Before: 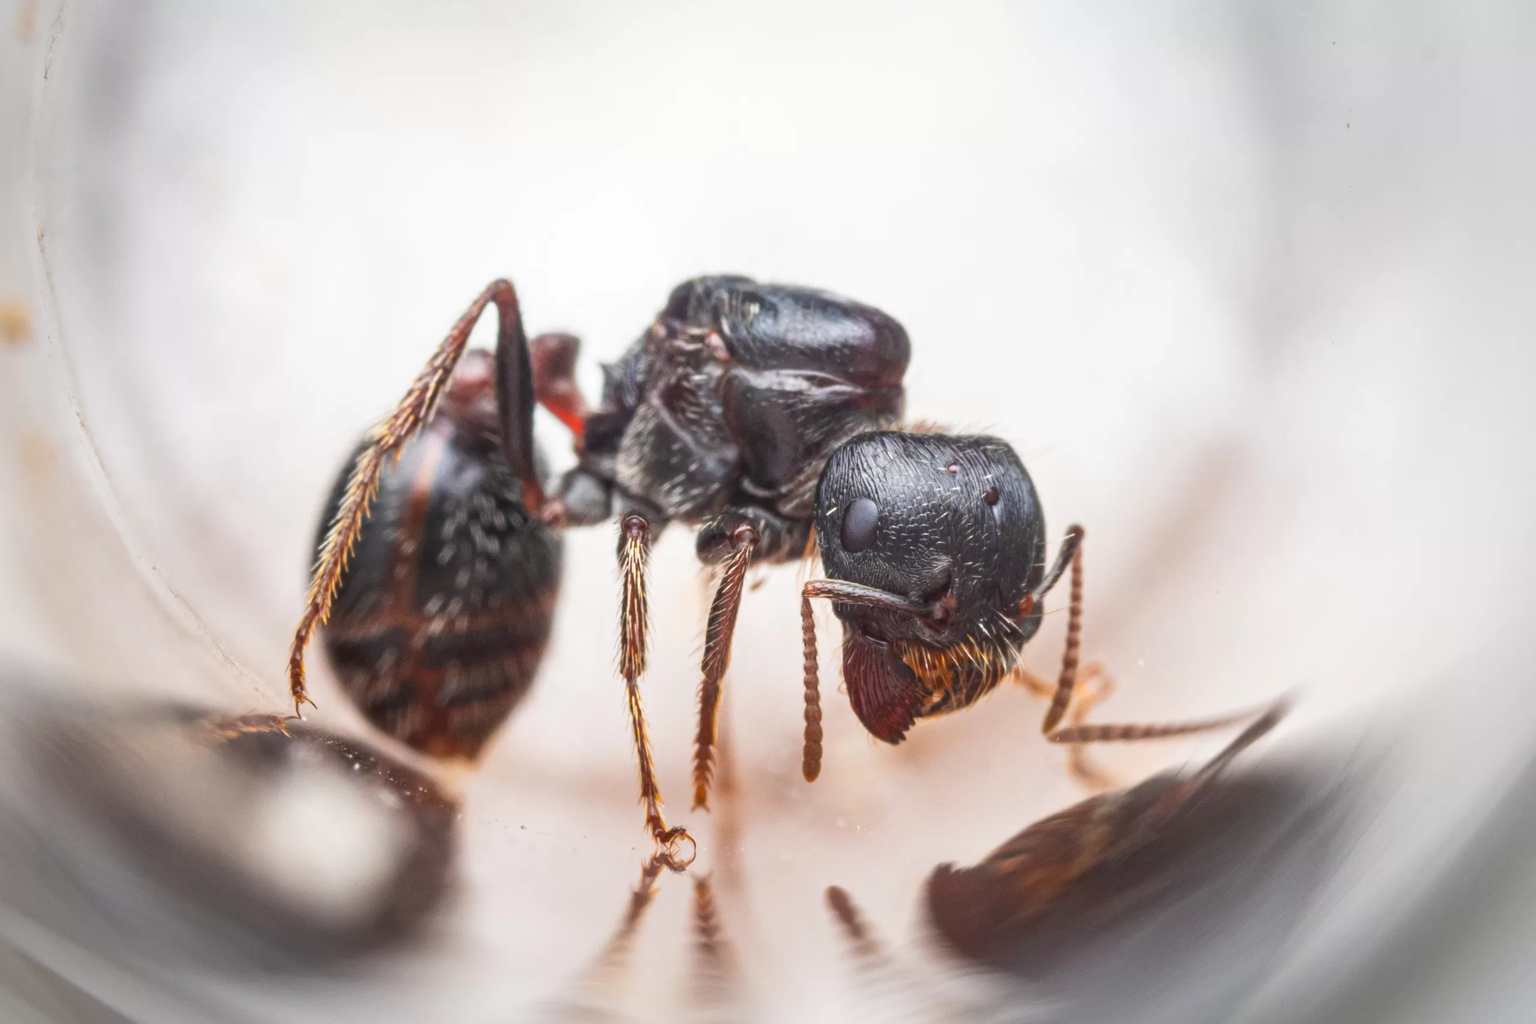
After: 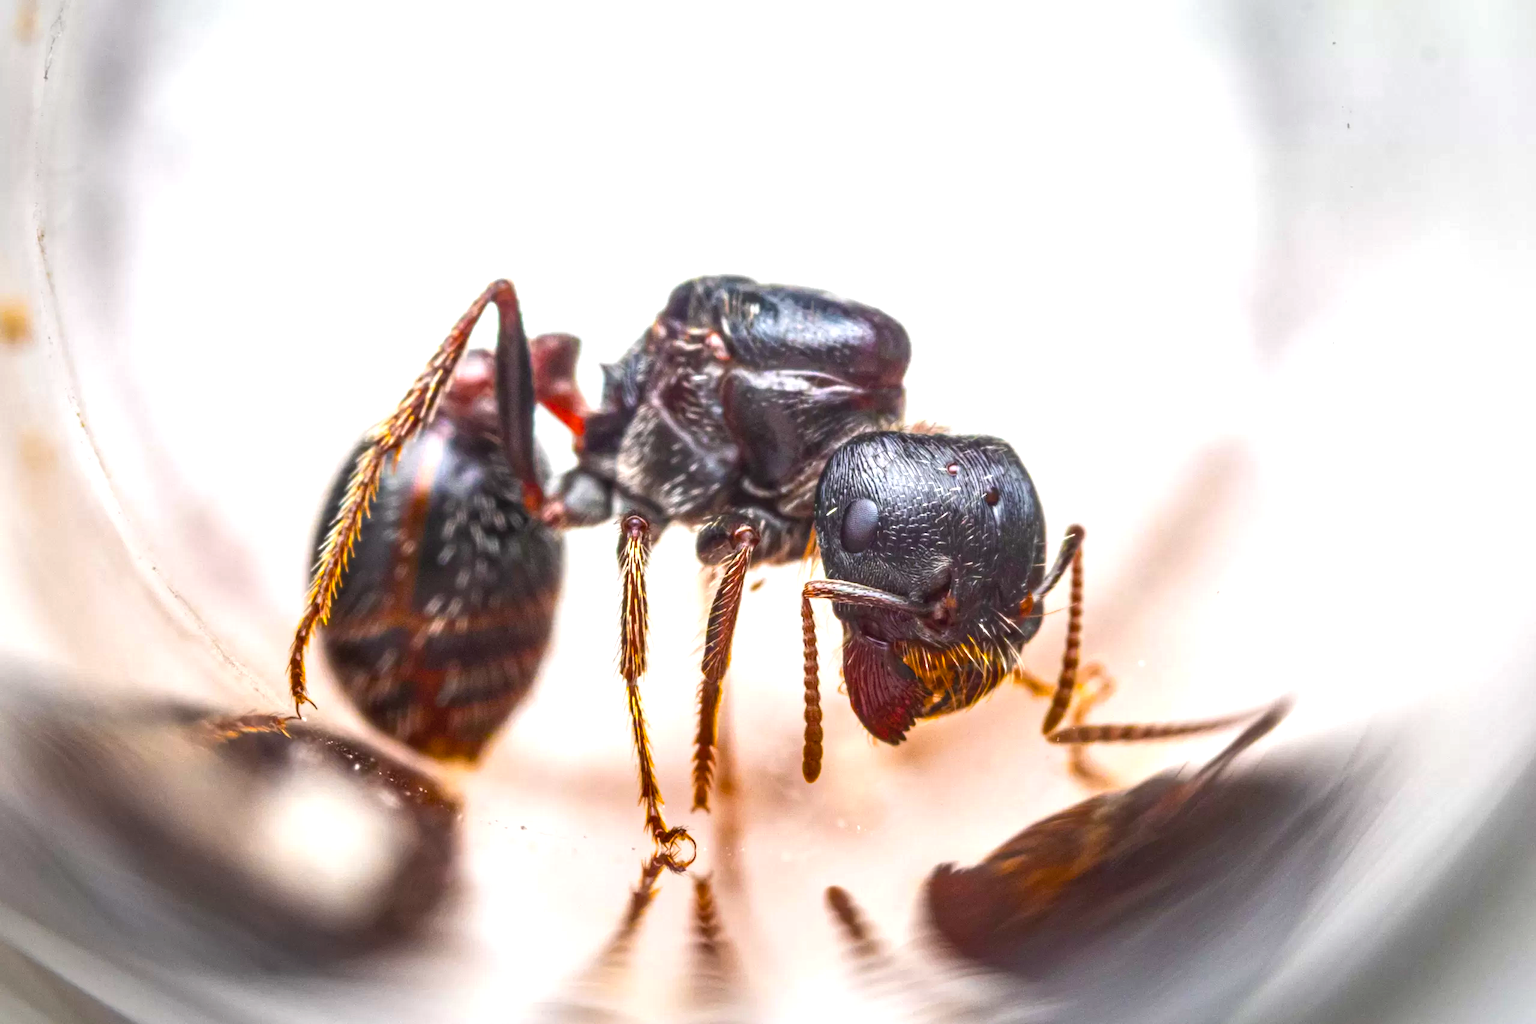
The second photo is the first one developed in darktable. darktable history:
color balance rgb: linear chroma grading › global chroma 9%, perceptual saturation grading › global saturation 36%, perceptual saturation grading › shadows 35%, perceptual brilliance grading › global brilliance 15%, perceptual brilliance grading › shadows -35%, global vibrance 15%
local contrast: on, module defaults
